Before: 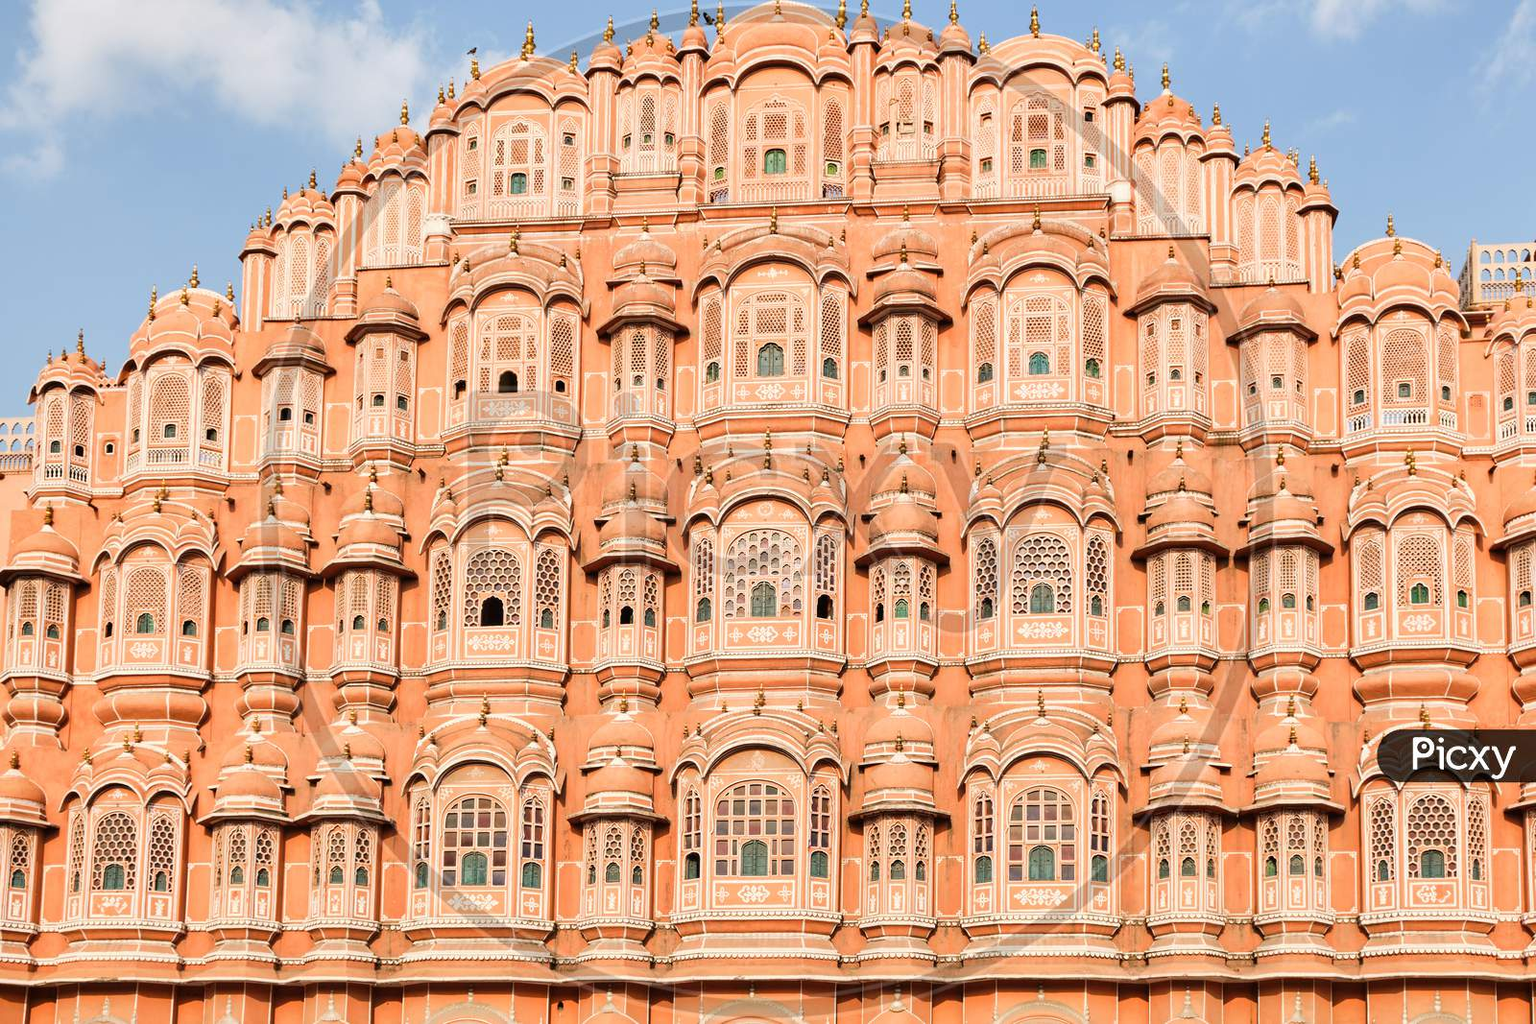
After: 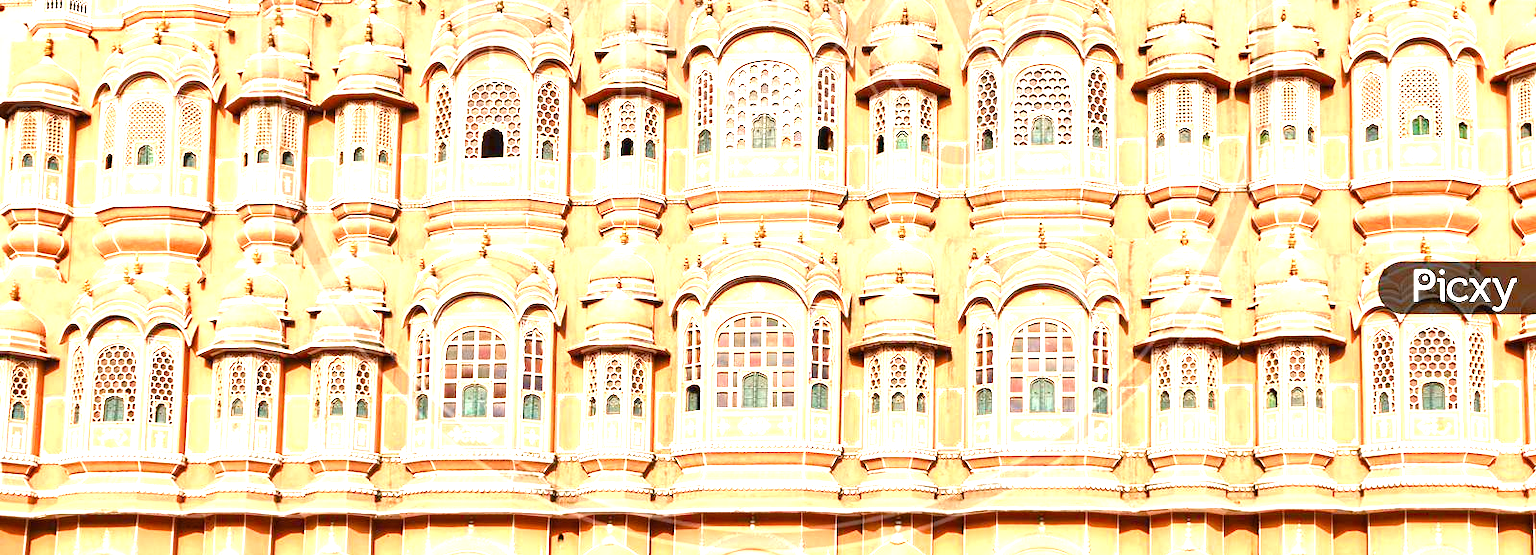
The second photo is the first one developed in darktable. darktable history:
crop and rotate: top 45.807%, right 0.045%
levels: levels [0, 0.492, 0.984]
color balance rgb: perceptual saturation grading › global saturation 20%, perceptual saturation grading › highlights -25.176%, perceptual saturation grading › shadows 25.129%
exposure: black level correction 0, exposure 1.475 EV, compensate highlight preservation false
